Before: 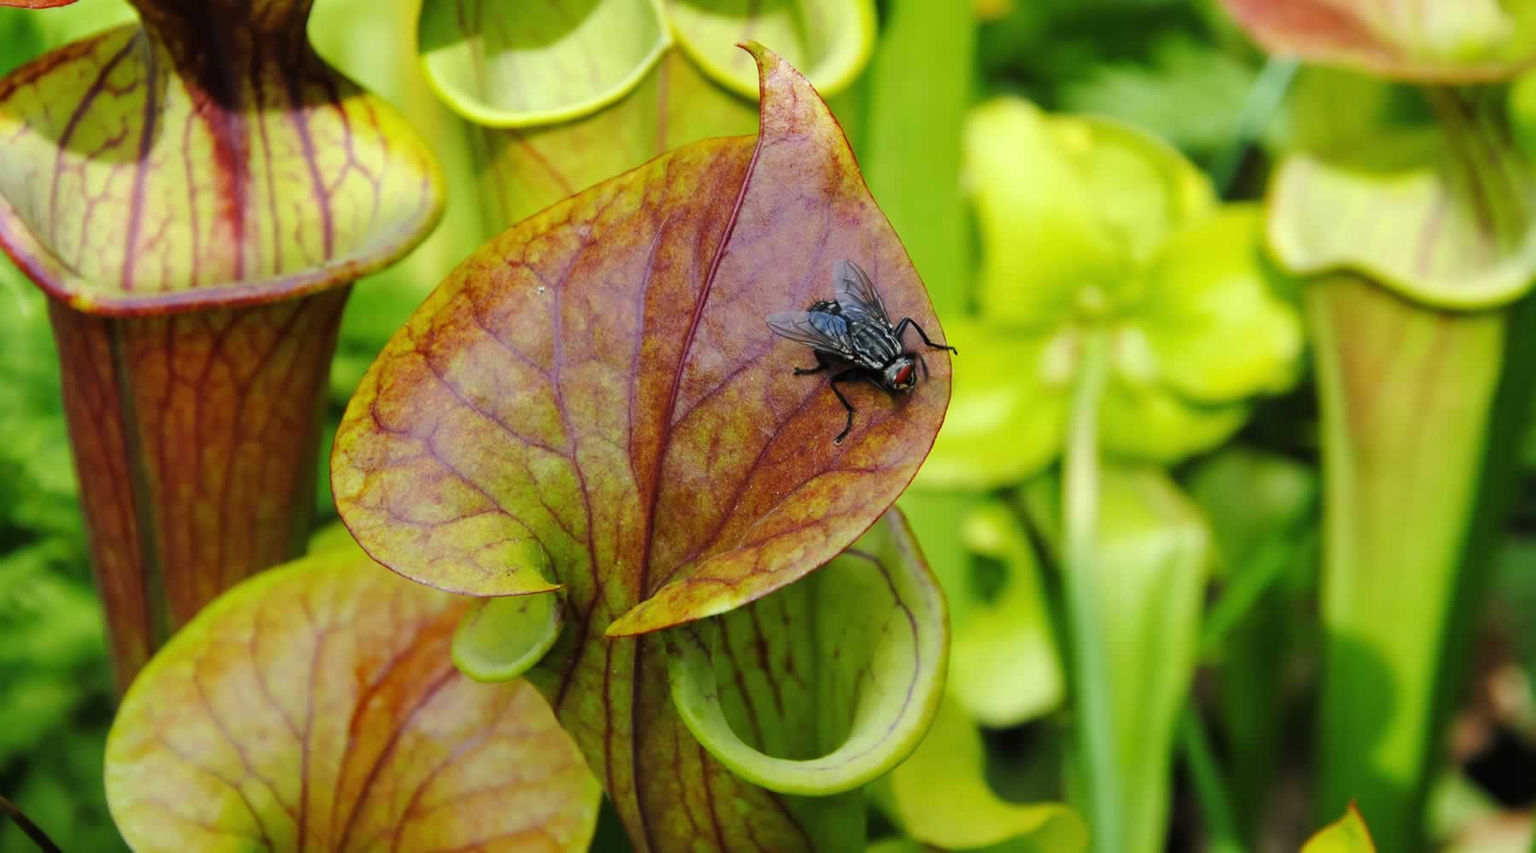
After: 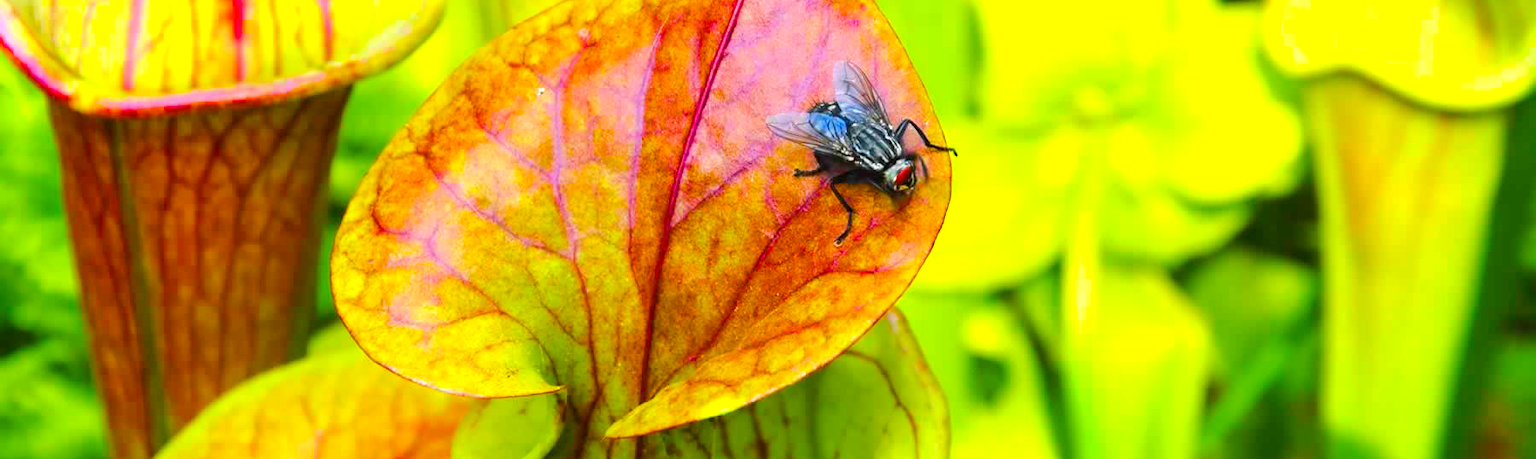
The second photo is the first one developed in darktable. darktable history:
color balance rgb: power › hue 61.63°, linear chroma grading › global chroma 0.911%, perceptual saturation grading › global saturation 98.95%, perceptual brilliance grading › mid-tones 9.818%, perceptual brilliance grading › shadows 14.95%
exposure: black level correction 0, exposure 1.011 EV, compensate highlight preservation false
crop and rotate: top 23.311%, bottom 22.834%
